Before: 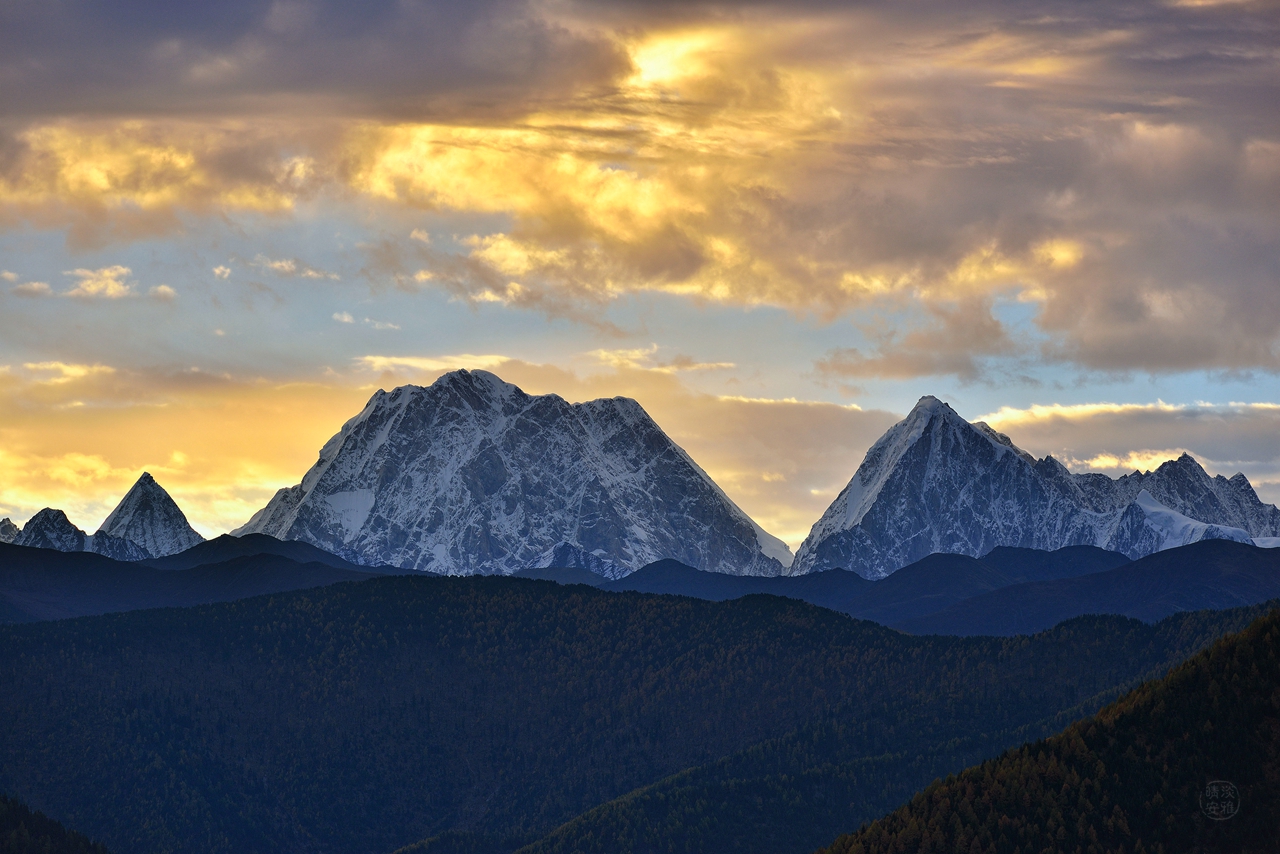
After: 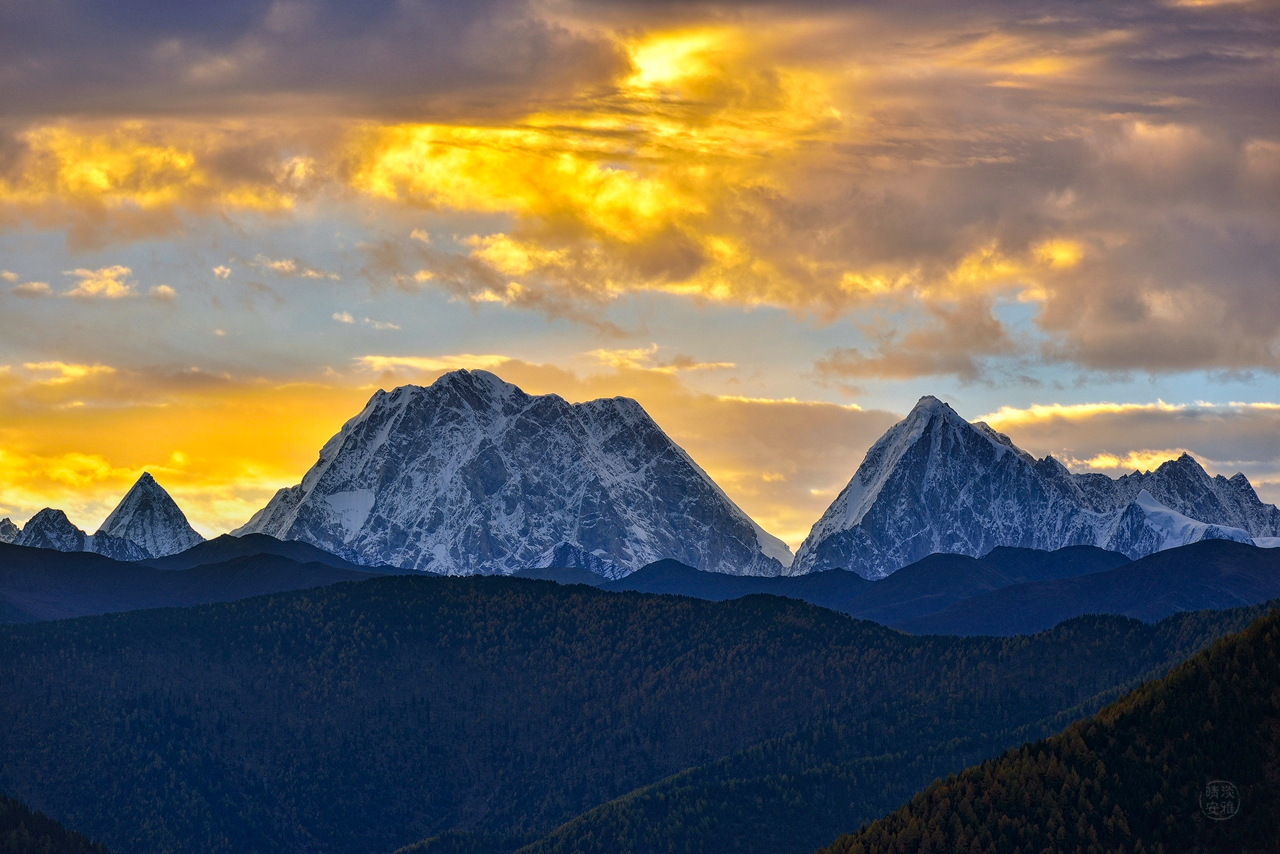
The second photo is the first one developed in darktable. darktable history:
color balance rgb: highlights gain › chroma 2.06%, highlights gain › hue 63.05°, perceptual saturation grading › global saturation 29.51%, global vibrance 9.778%
local contrast: on, module defaults
